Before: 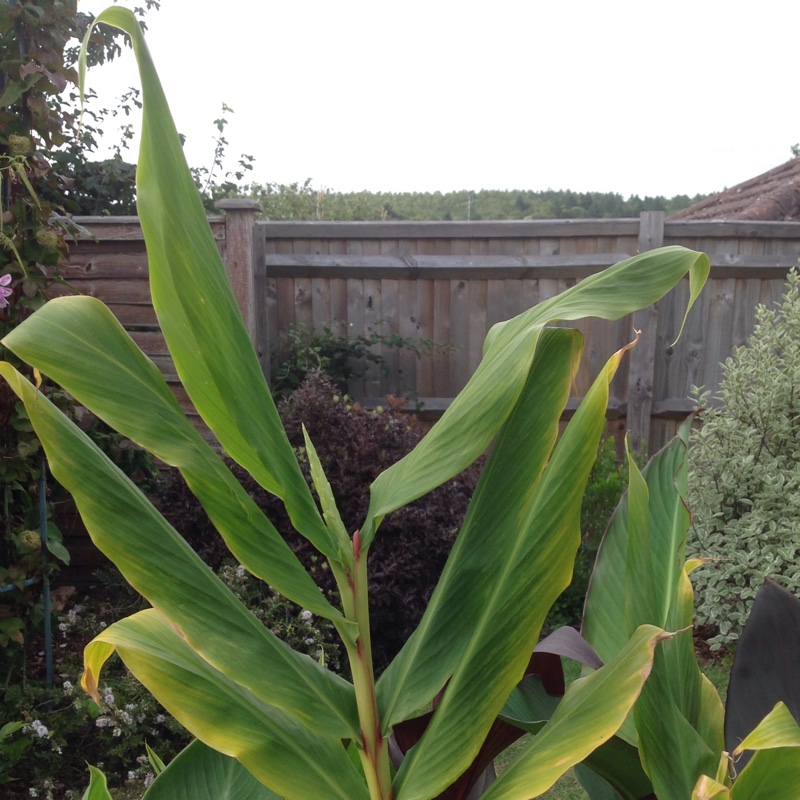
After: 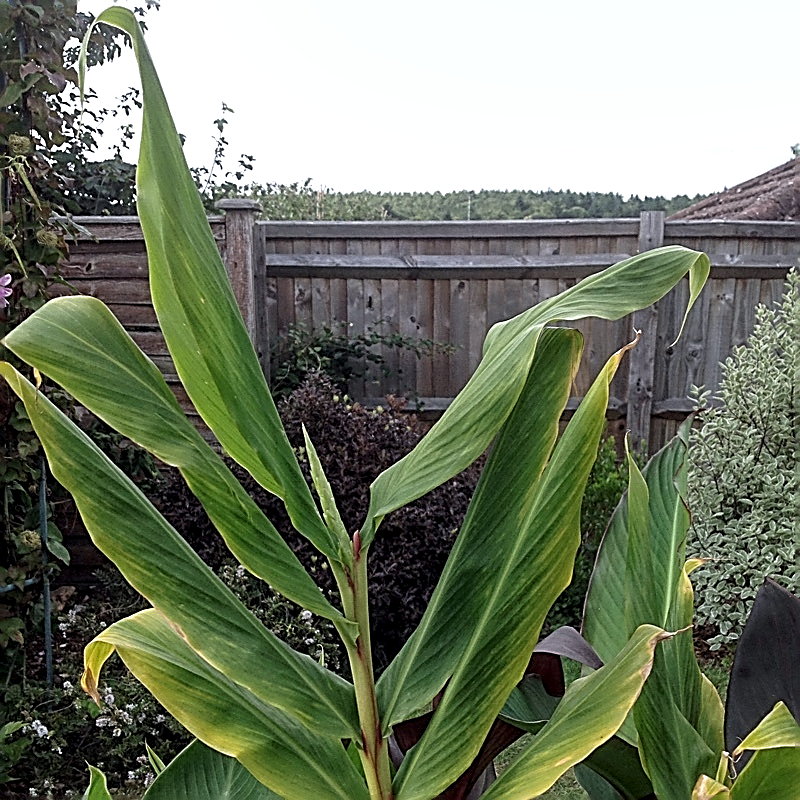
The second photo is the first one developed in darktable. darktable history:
exposure: exposure -0.041 EV, compensate highlight preservation false
white balance: red 0.976, blue 1.04
sharpen: amount 2
local contrast: highlights 100%, shadows 100%, detail 200%, midtone range 0.2
